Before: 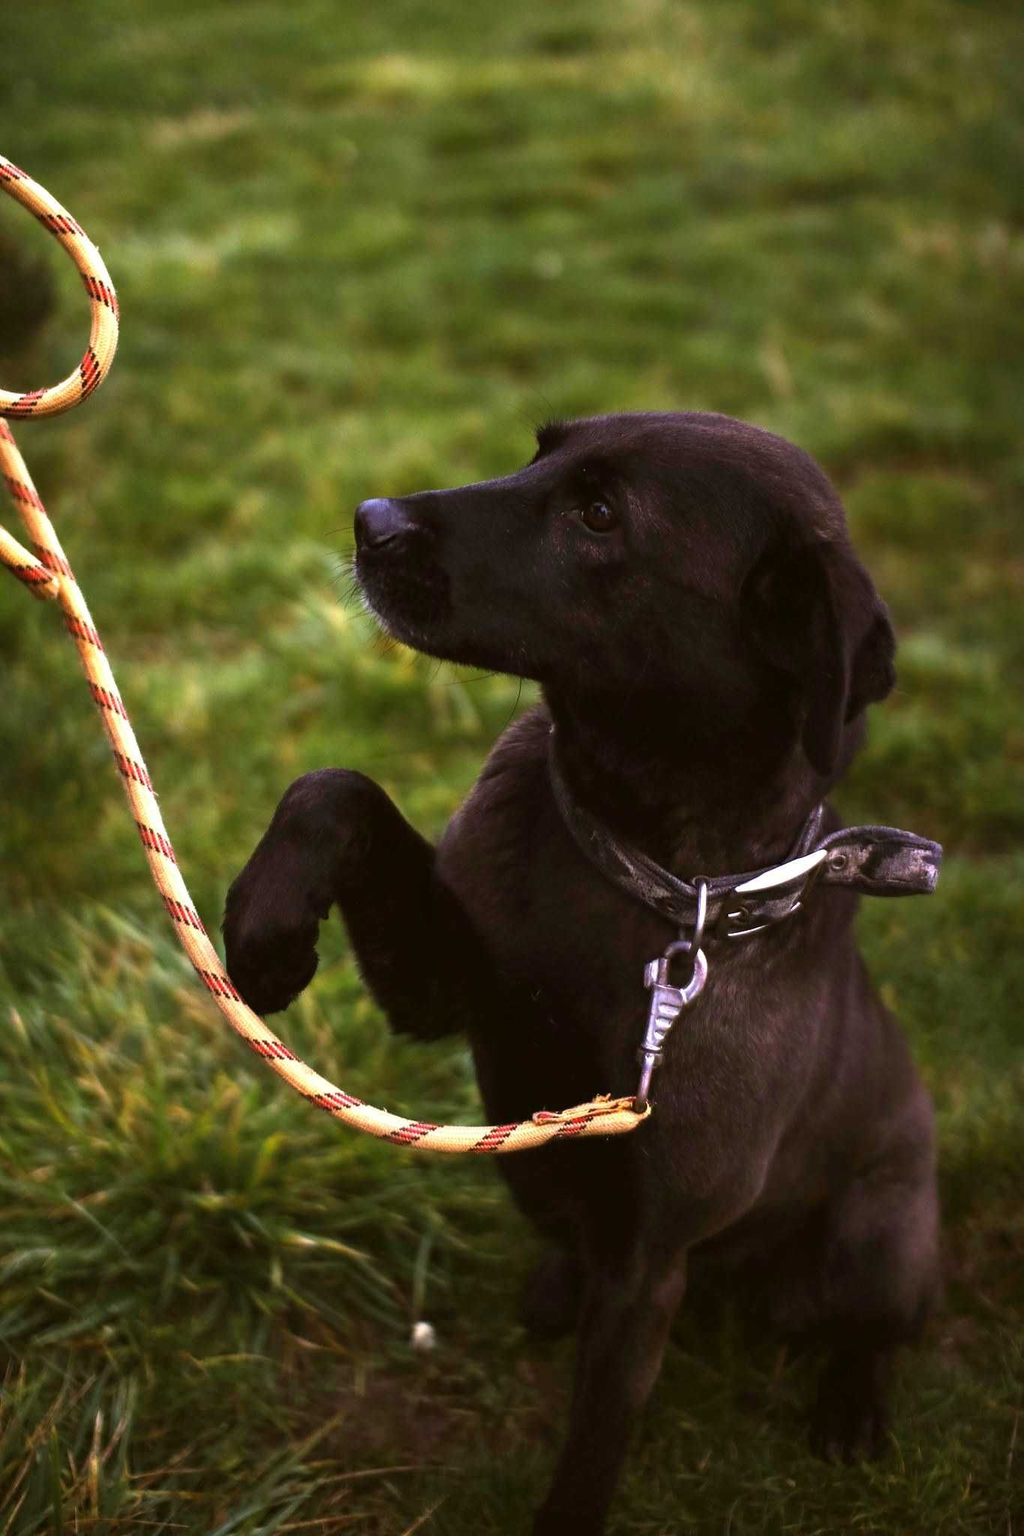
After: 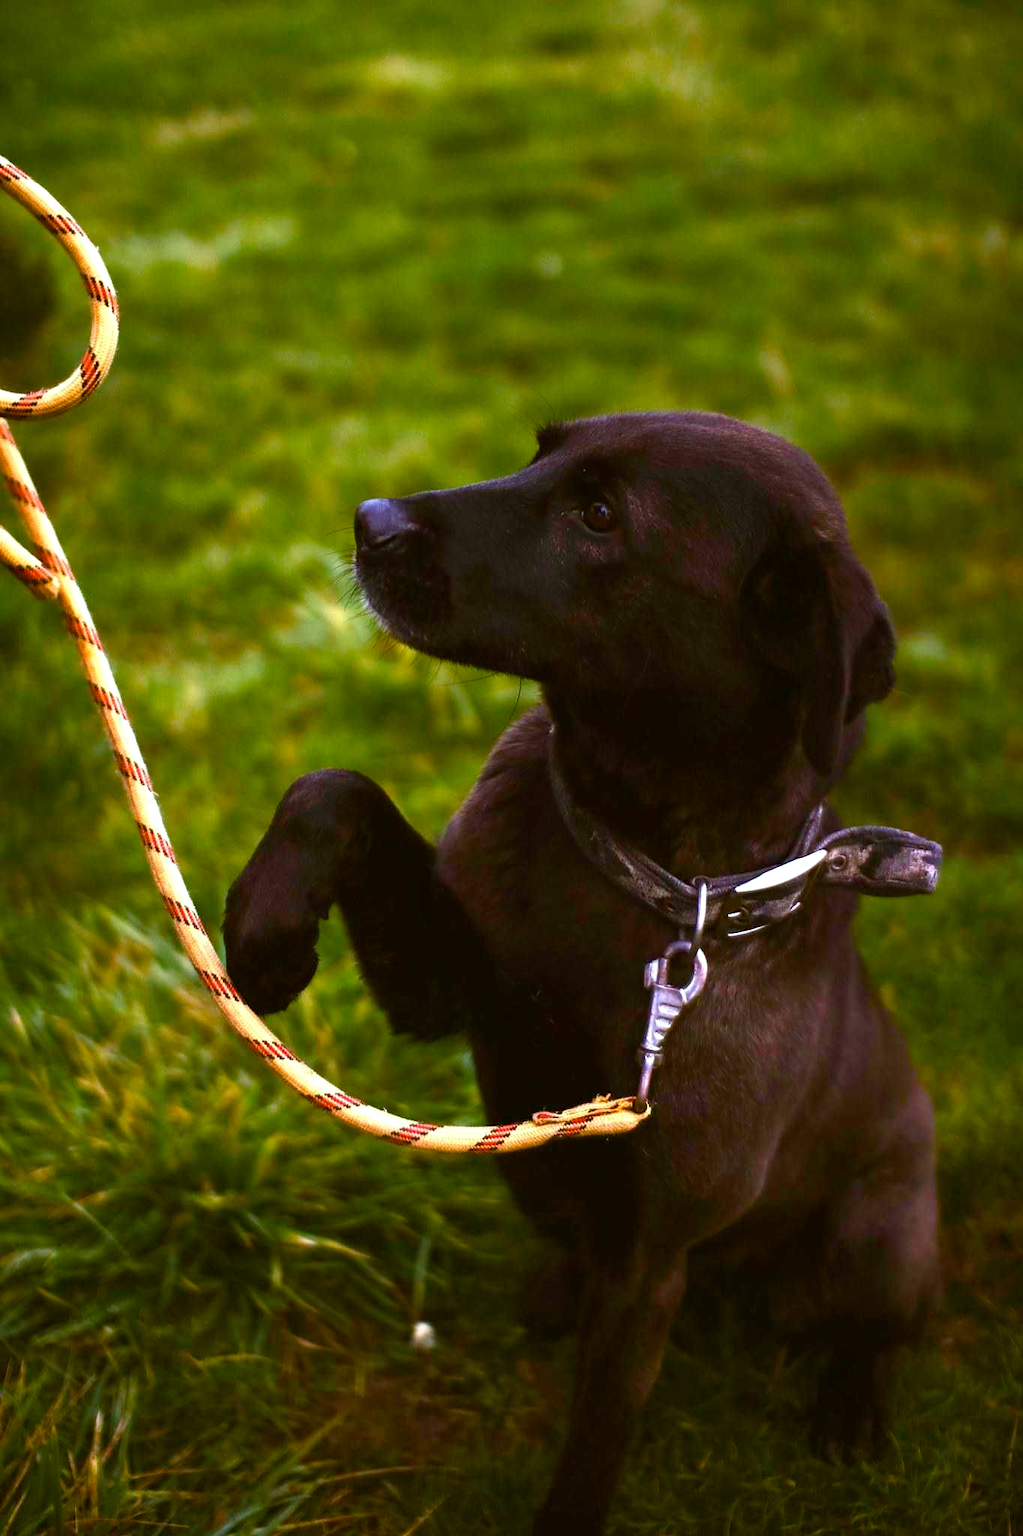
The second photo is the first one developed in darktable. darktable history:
color balance rgb: highlights gain › luminance 7.394%, highlights gain › chroma 0.888%, highlights gain › hue 48.33°, perceptual saturation grading › global saturation 20%, perceptual saturation grading › highlights -24.884%, perceptual saturation grading › shadows 49.223%, global vibrance 20%
color calibration: output R [1.063, -0.012, -0.003, 0], output G [0, 1.022, 0.021, 0], output B [-0.079, 0.047, 1, 0], illuminant Planckian (black body), adaptation linear Bradford (ICC v4), x 0.365, y 0.367, temperature 4409.66 K
